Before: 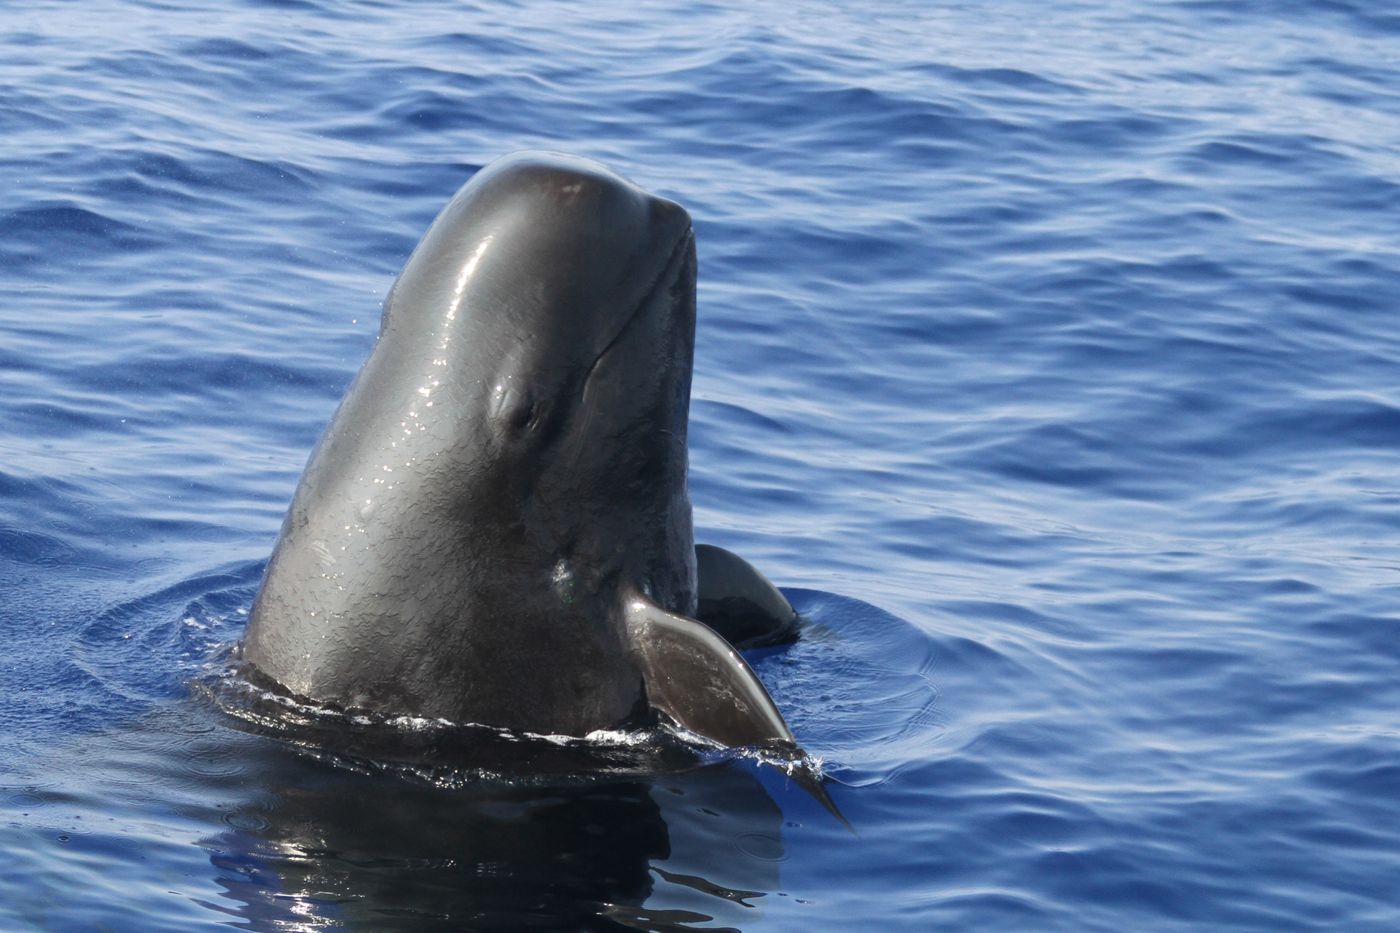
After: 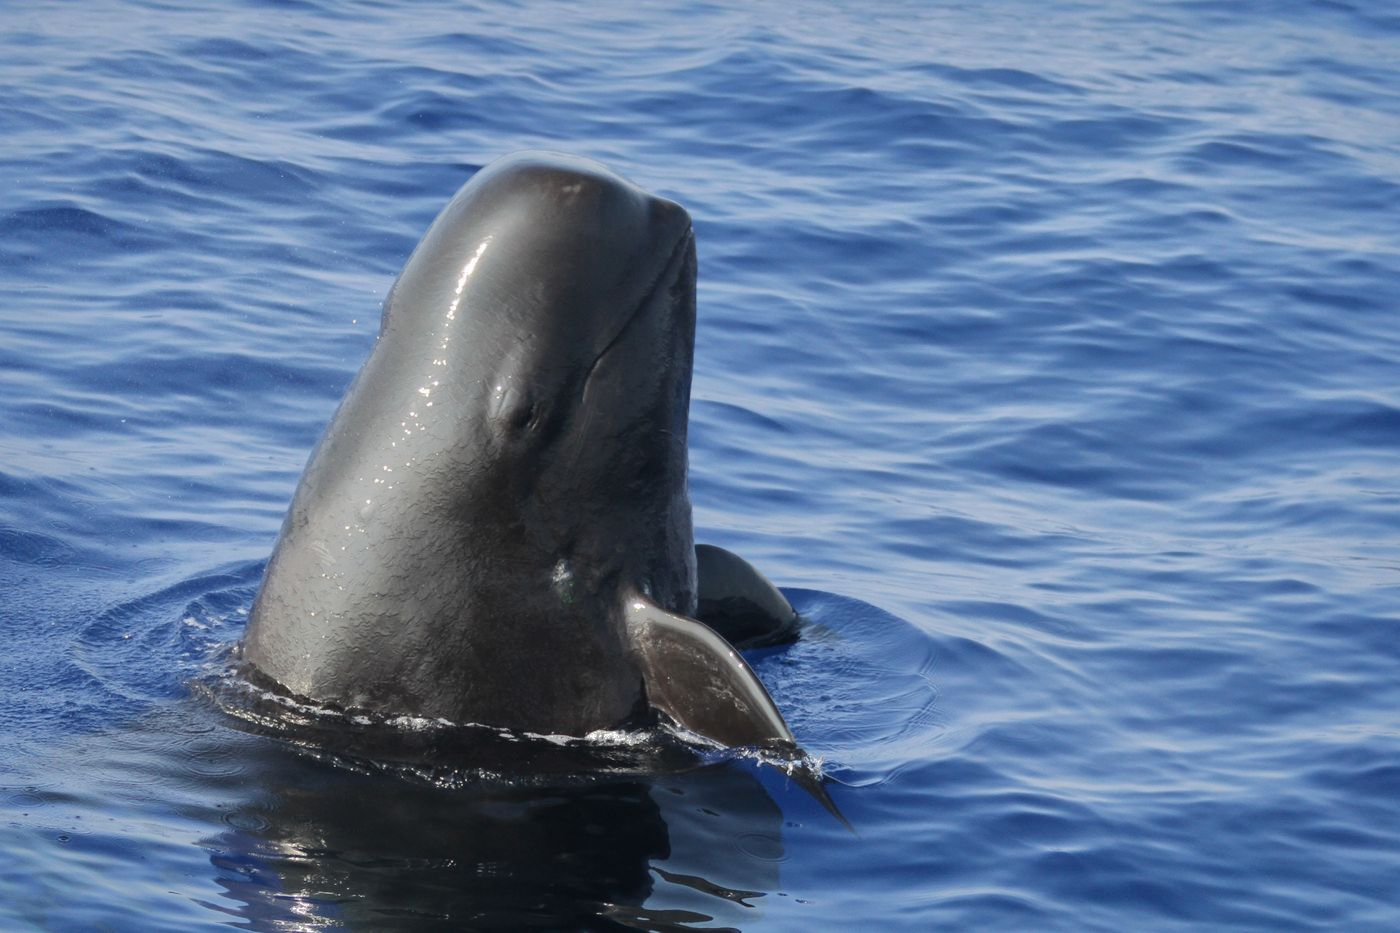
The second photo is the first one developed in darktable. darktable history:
shadows and highlights: shadows -19.37, highlights -73.06
